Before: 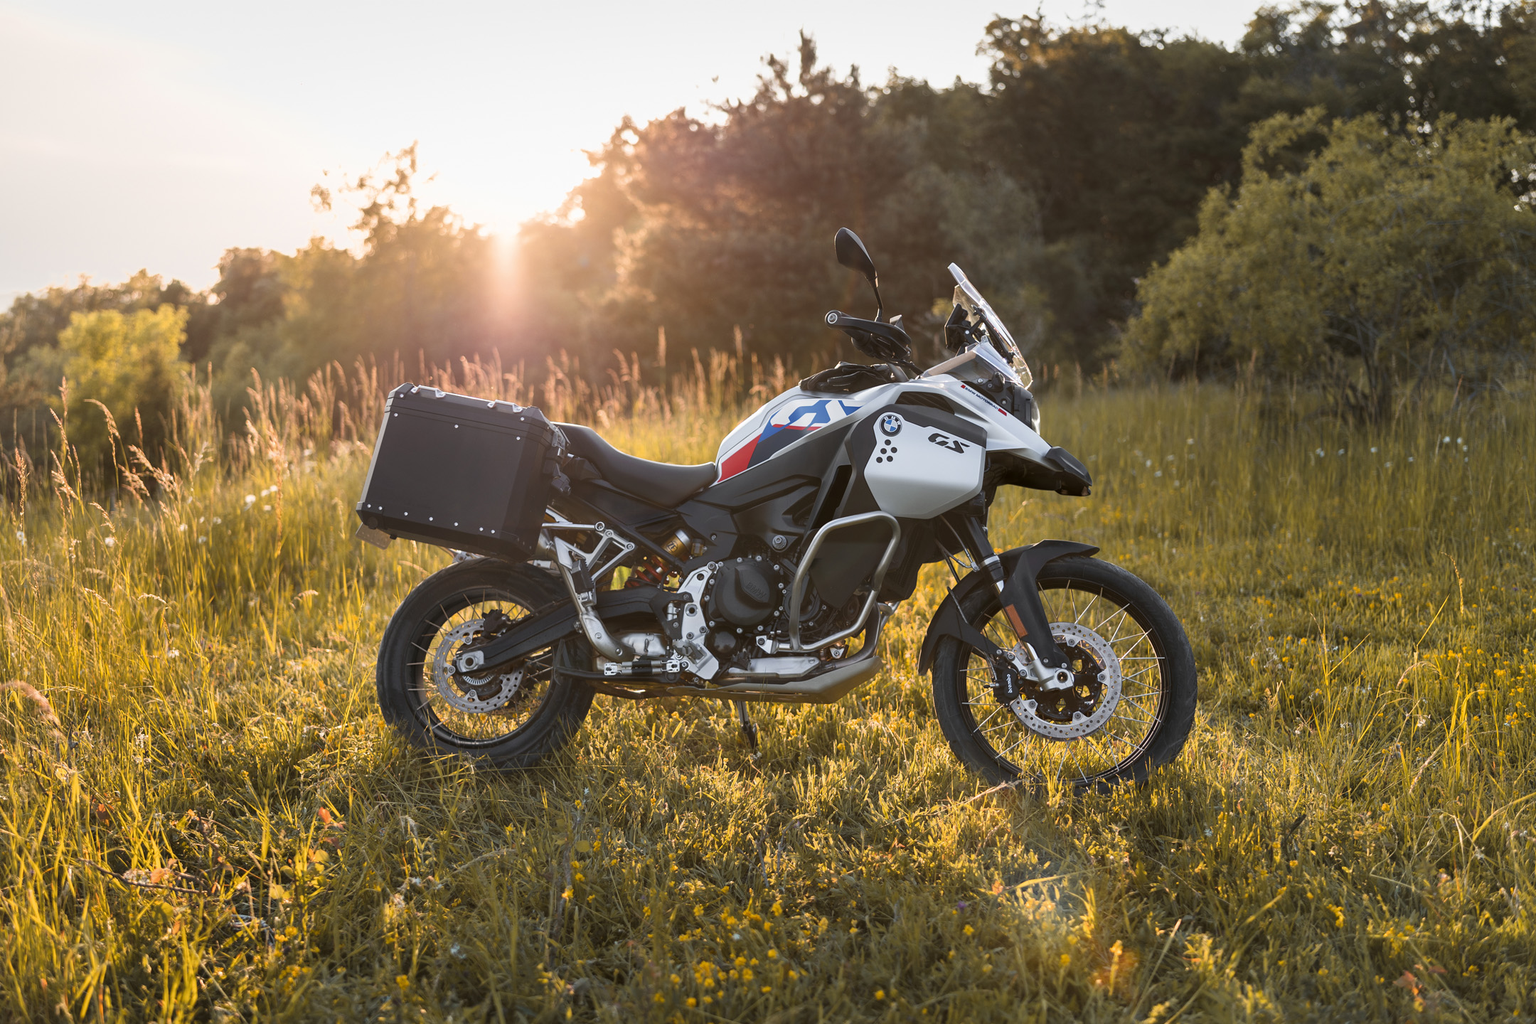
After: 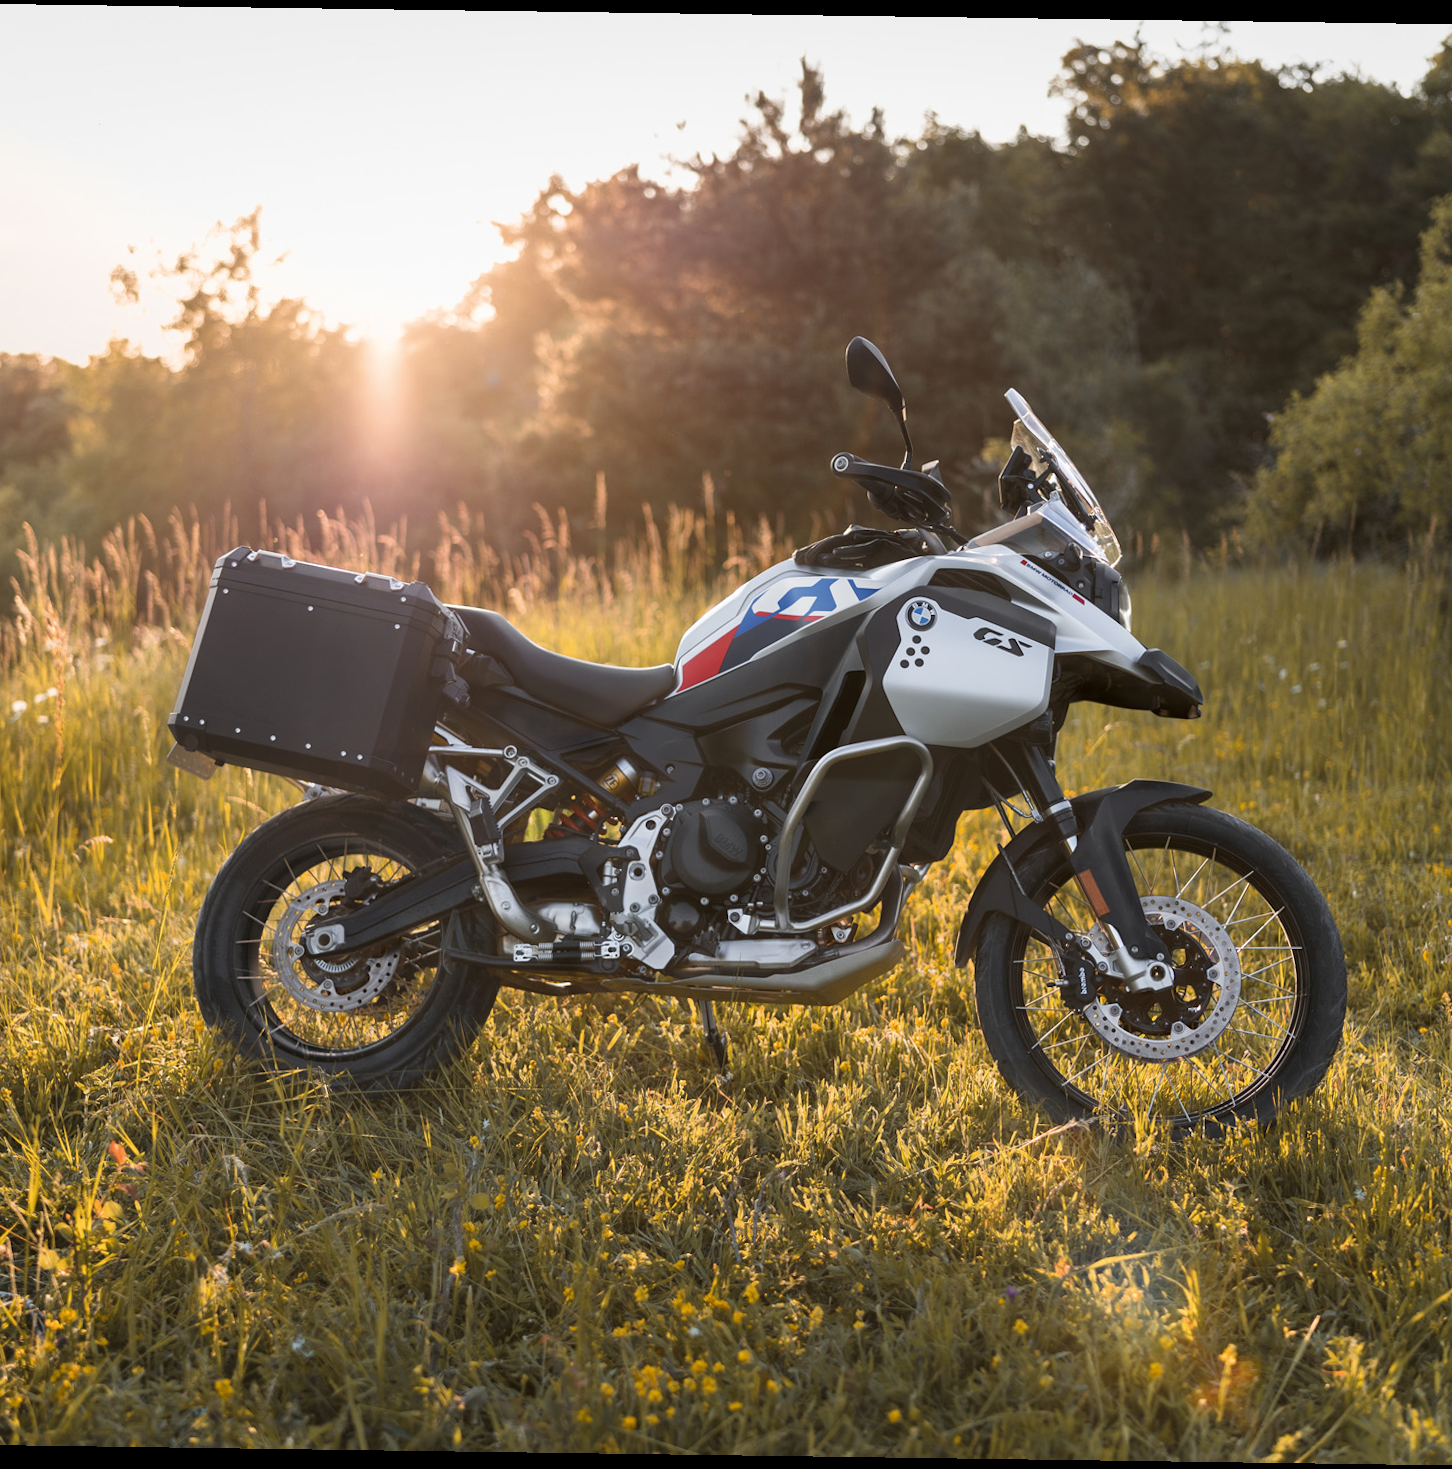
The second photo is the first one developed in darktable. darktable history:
crop and rotate: left 15.754%, right 17.579%
rotate and perspective: rotation 0.8°, automatic cropping off
